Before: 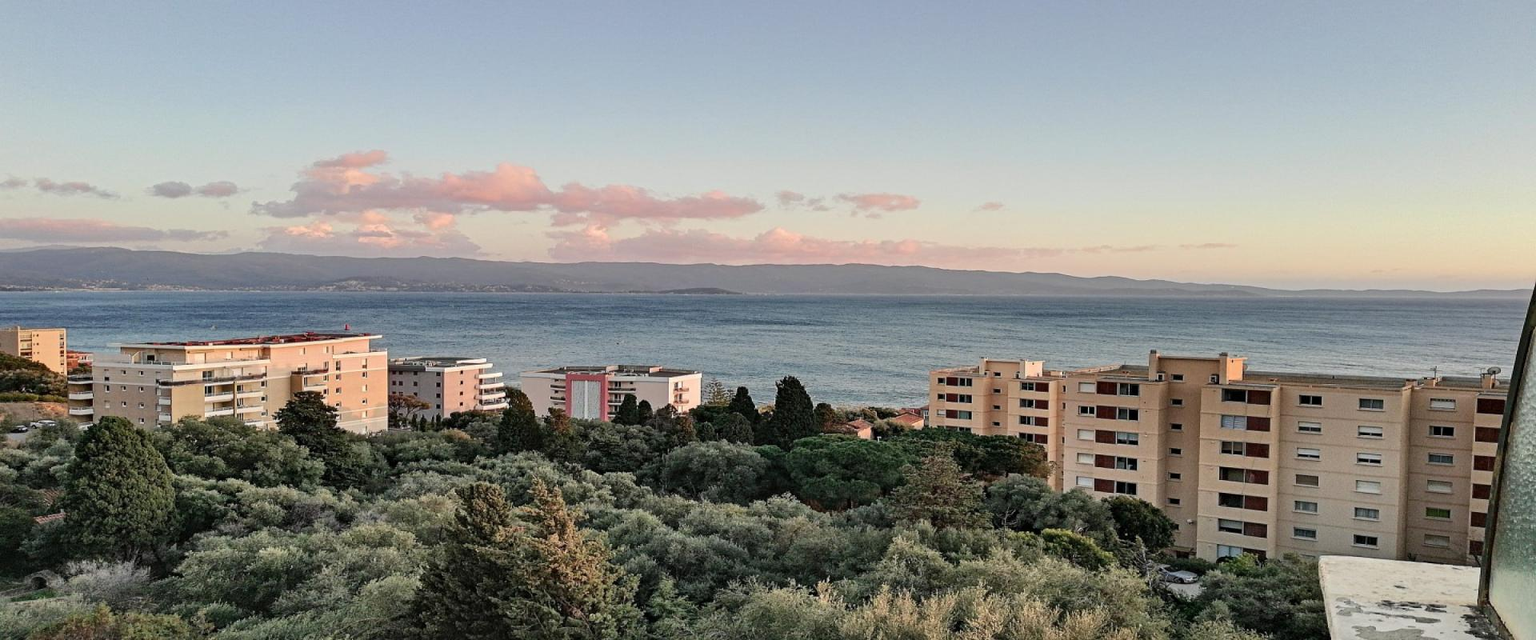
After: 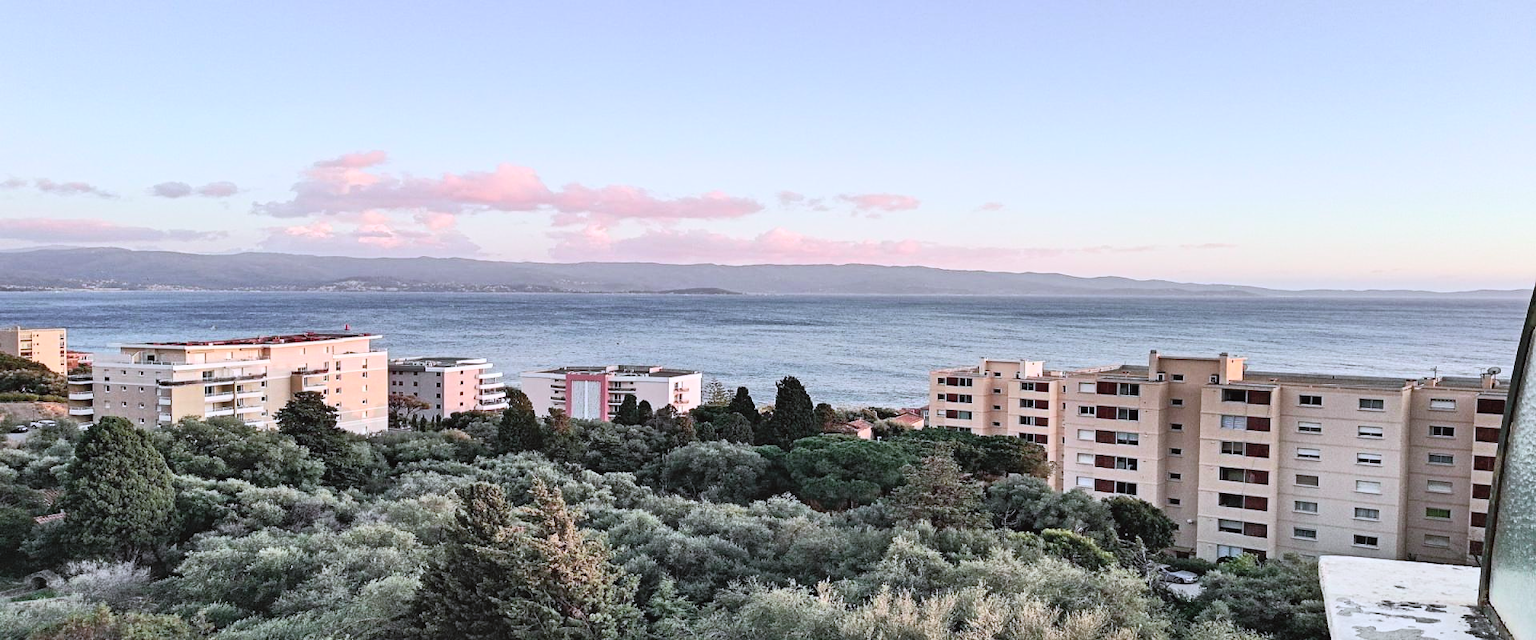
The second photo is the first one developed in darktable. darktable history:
white balance: red 0.948, green 1.02, blue 1.176
tone curve: curves: ch0 [(0.003, 0.029) (0.188, 0.252) (0.46, 0.56) (0.608, 0.748) (0.871, 0.955) (1, 1)]; ch1 [(0, 0) (0.35, 0.356) (0.45, 0.453) (0.508, 0.515) (0.618, 0.634) (1, 1)]; ch2 [(0, 0) (0.456, 0.469) (0.5, 0.5) (0.634, 0.625) (1, 1)], color space Lab, independent channels, preserve colors none
